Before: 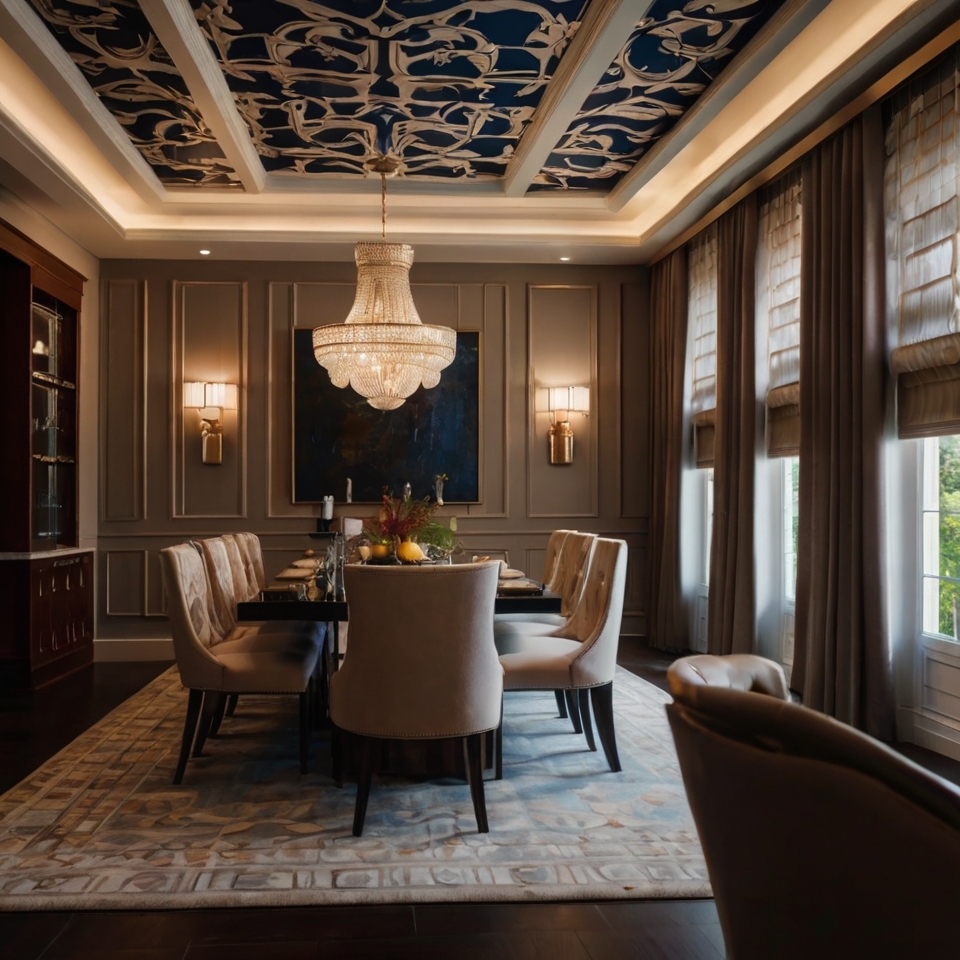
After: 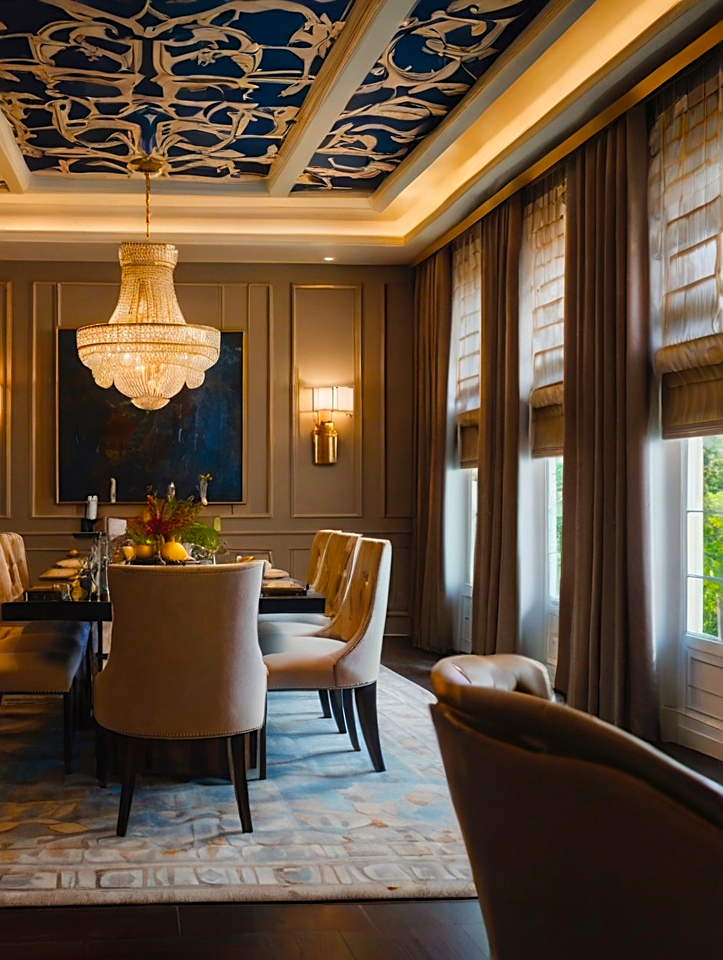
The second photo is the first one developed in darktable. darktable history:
crop and rotate: left 24.6%
contrast brightness saturation: contrast 0.03, brightness 0.06, saturation 0.13
sharpen: on, module defaults
color balance rgb: linear chroma grading › global chroma 15%, perceptual saturation grading › global saturation 30%
